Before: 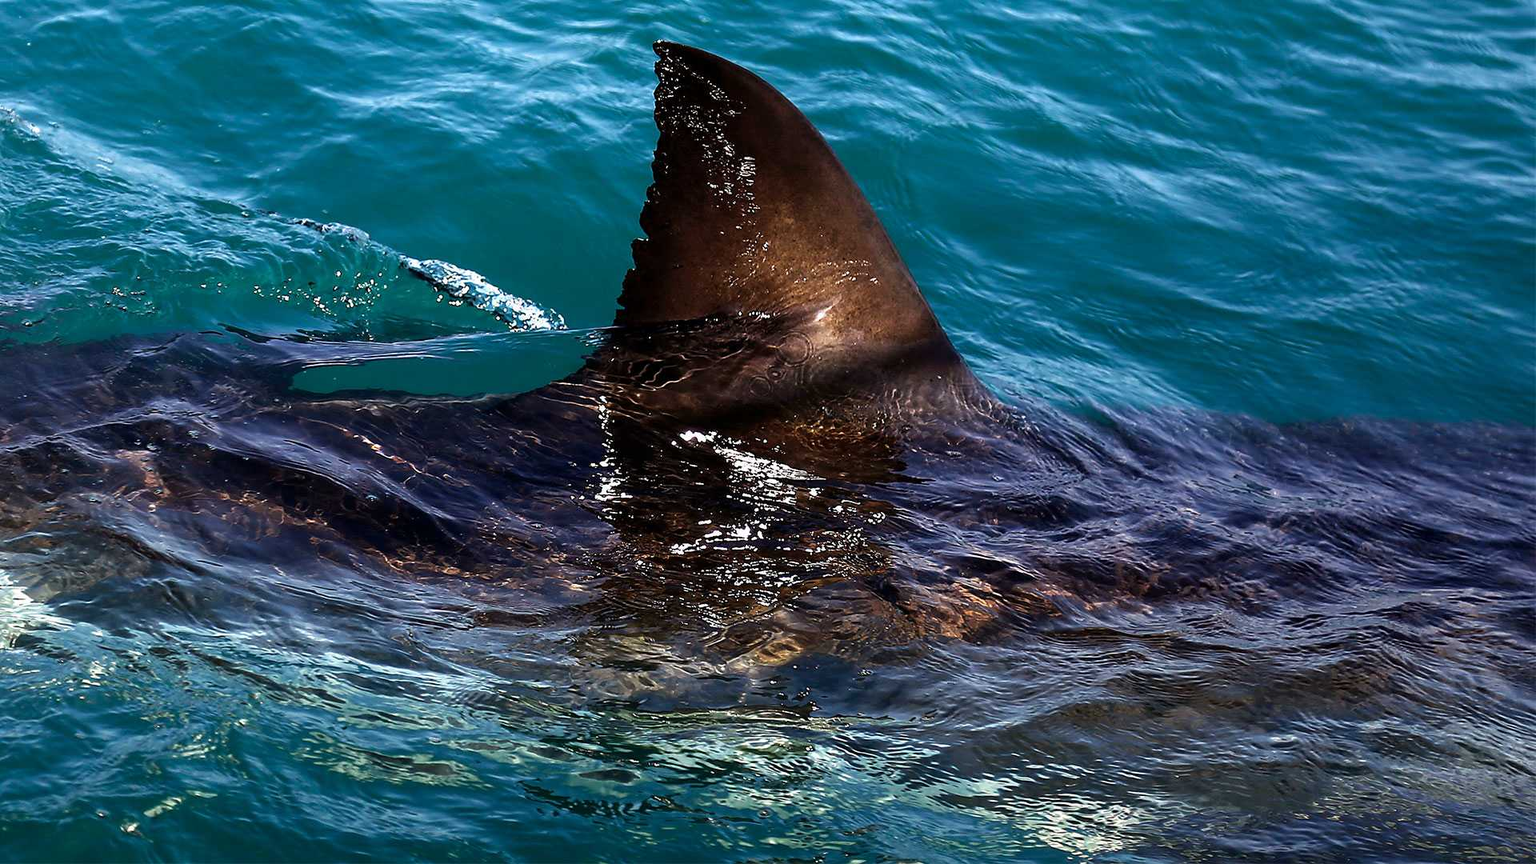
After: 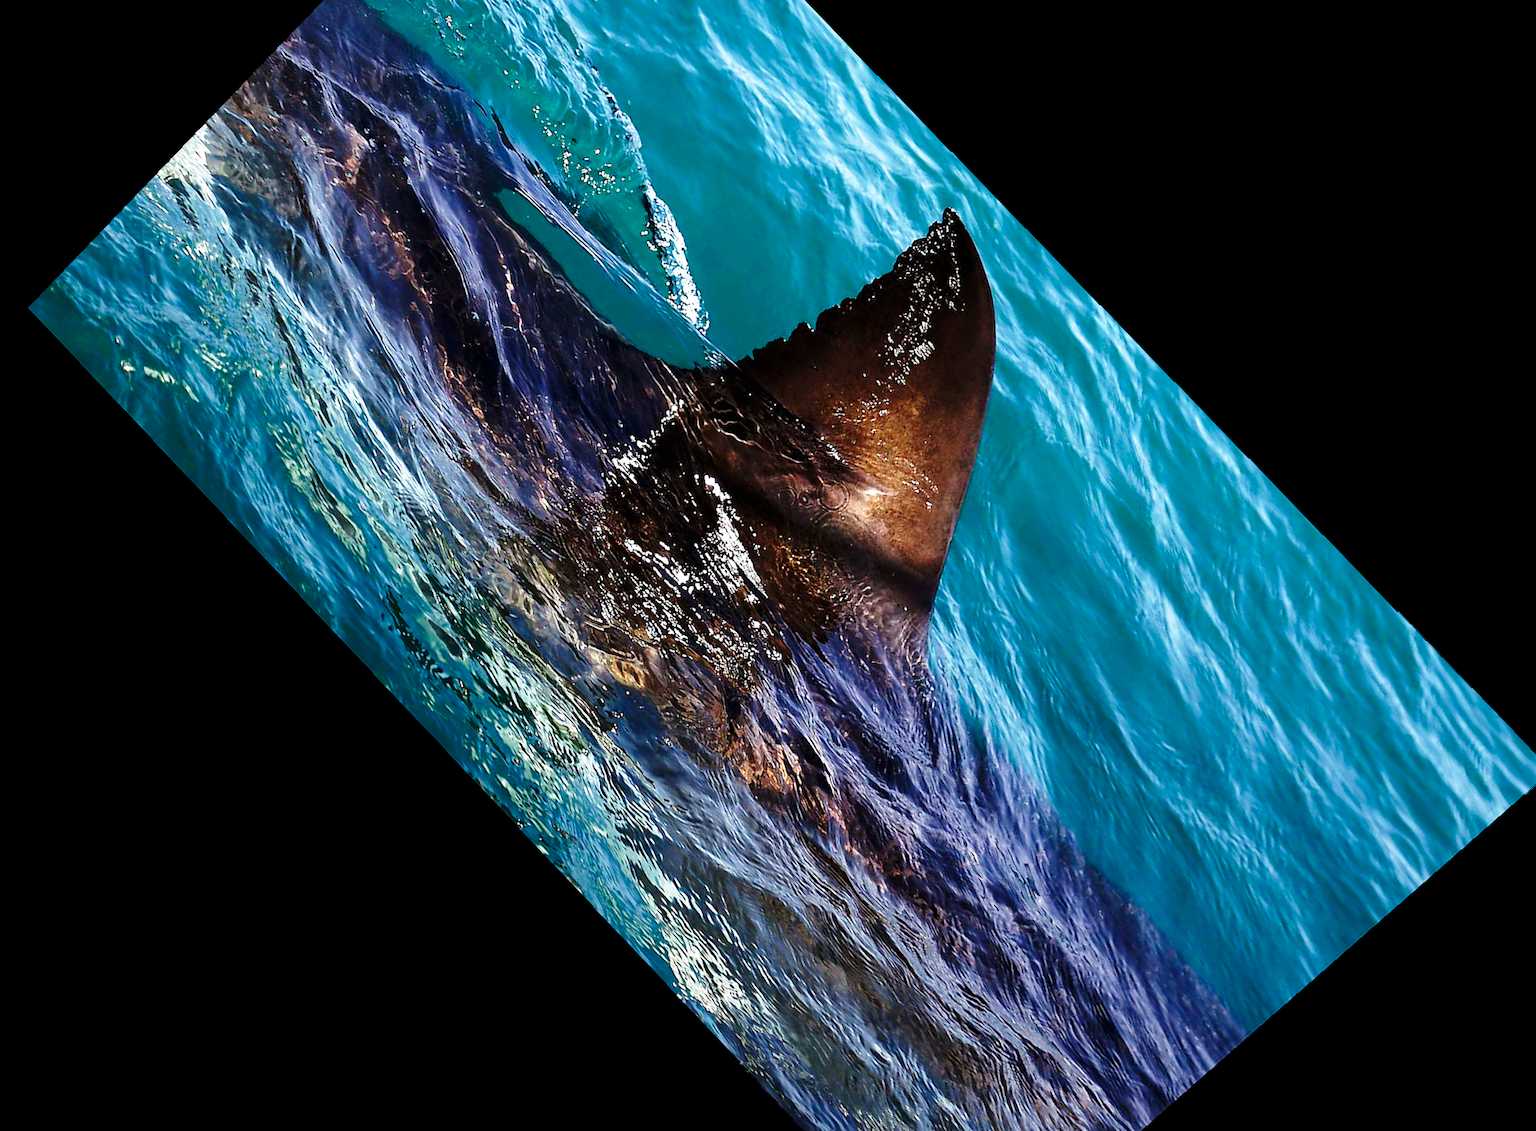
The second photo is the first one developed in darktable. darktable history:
crop and rotate: angle -46.26°, top 16.234%, right 0.912%, bottom 11.704%
base curve: curves: ch0 [(0, 0) (0.028, 0.03) (0.121, 0.232) (0.46, 0.748) (0.859, 0.968) (1, 1)], preserve colors none
rotate and perspective: lens shift (vertical) 0.048, lens shift (horizontal) -0.024, automatic cropping off
